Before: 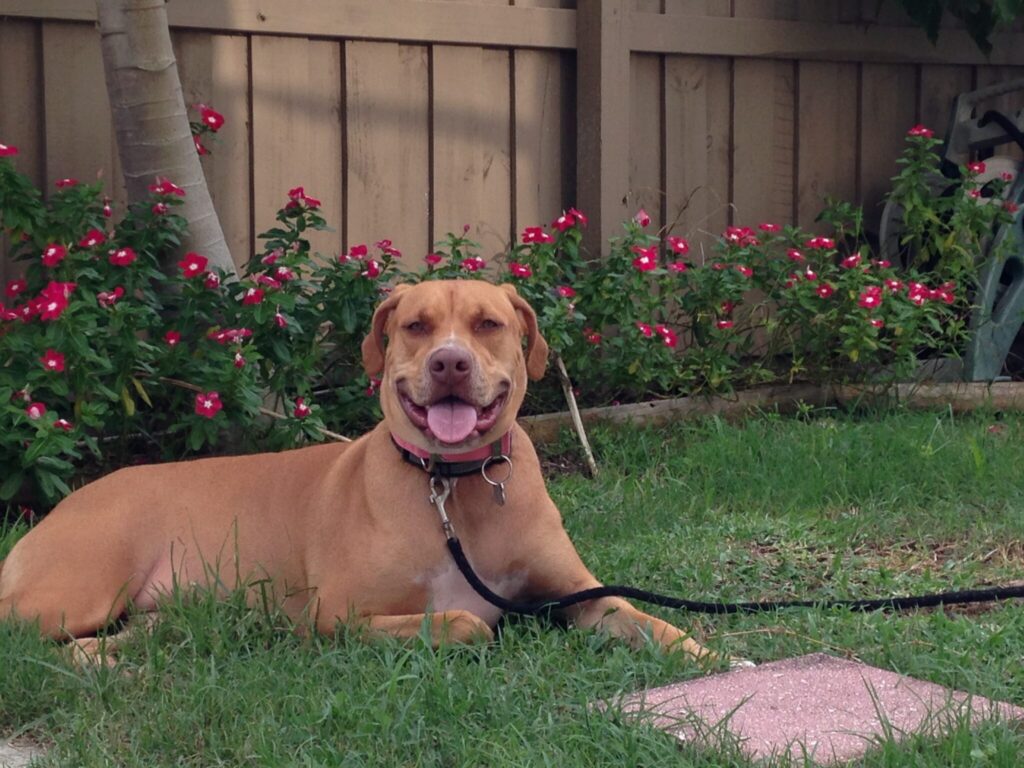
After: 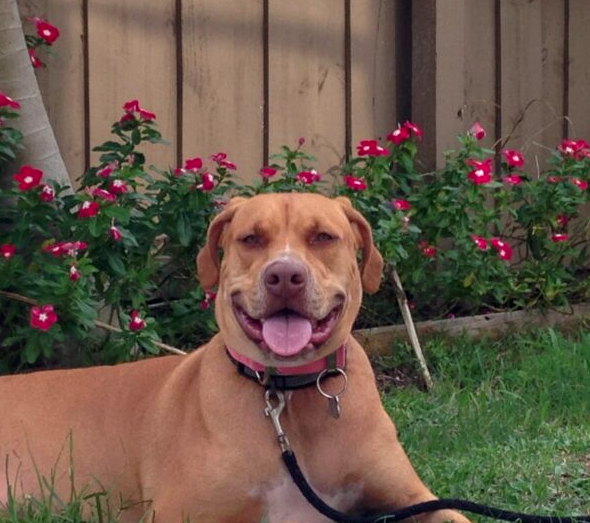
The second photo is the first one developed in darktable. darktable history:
color correction: highlights b* -0.062, saturation 1.15
crop: left 16.195%, top 11.374%, right 26.107%, bottom 20.526%
local contrast: highlights 105%, shadows 98%, detail 119%, midtone range 0.2
